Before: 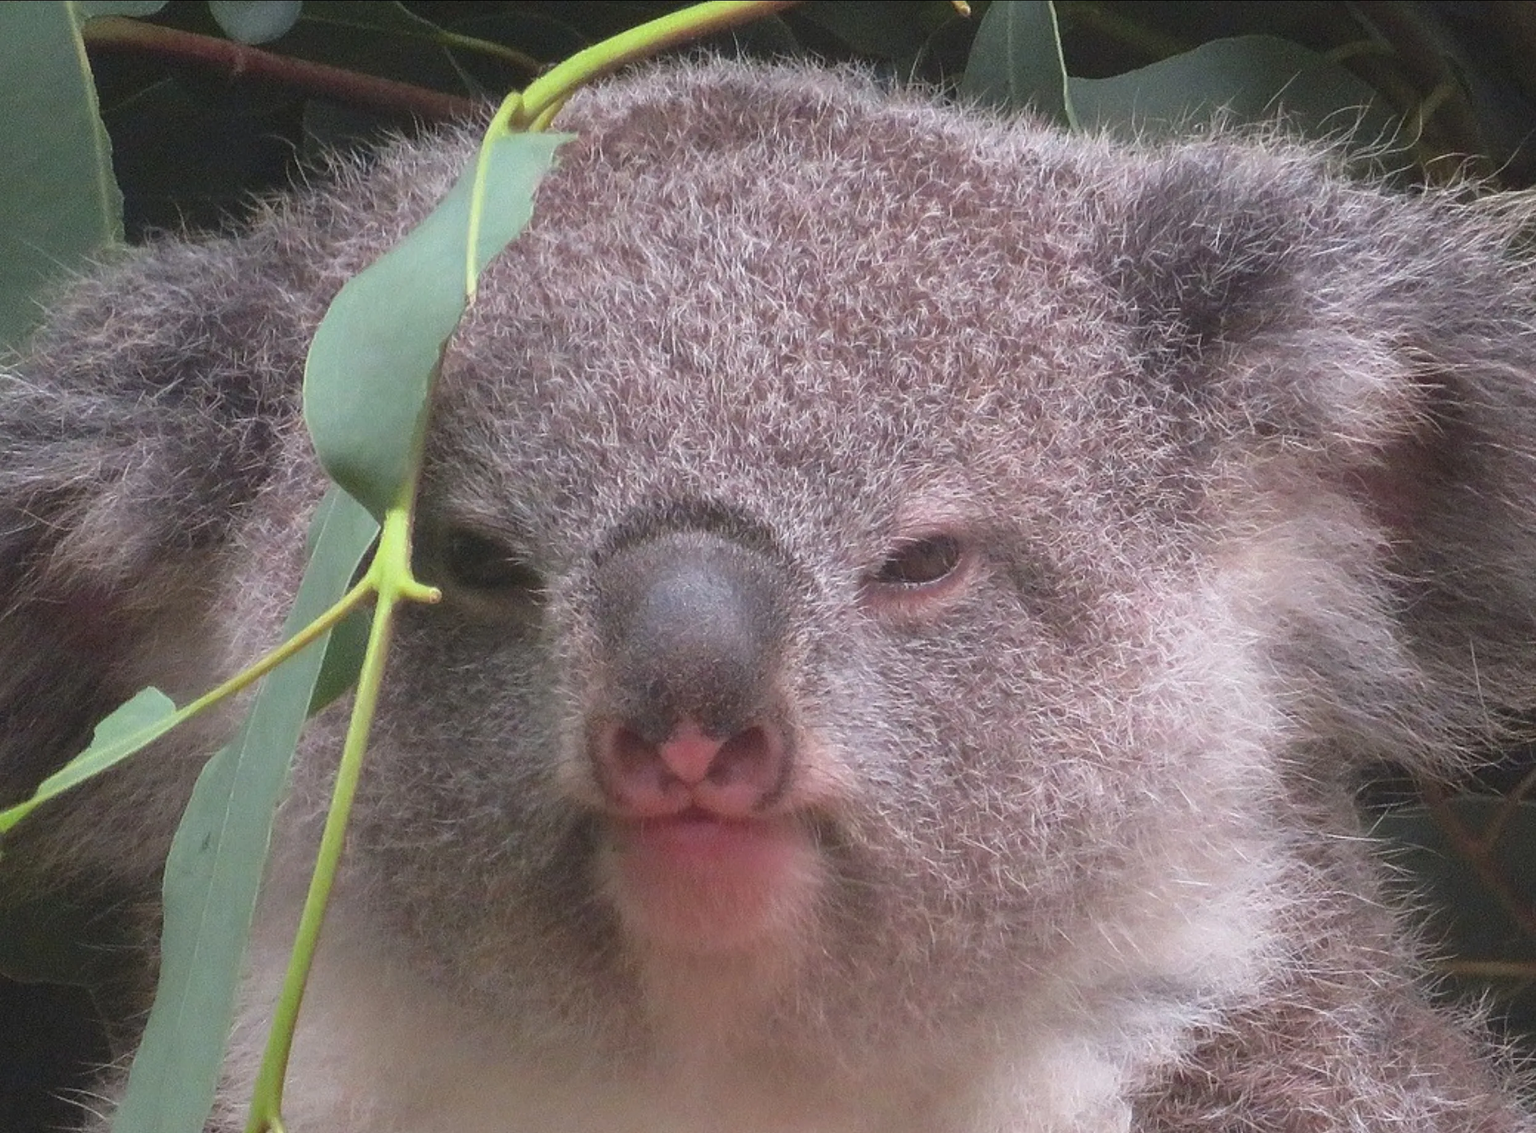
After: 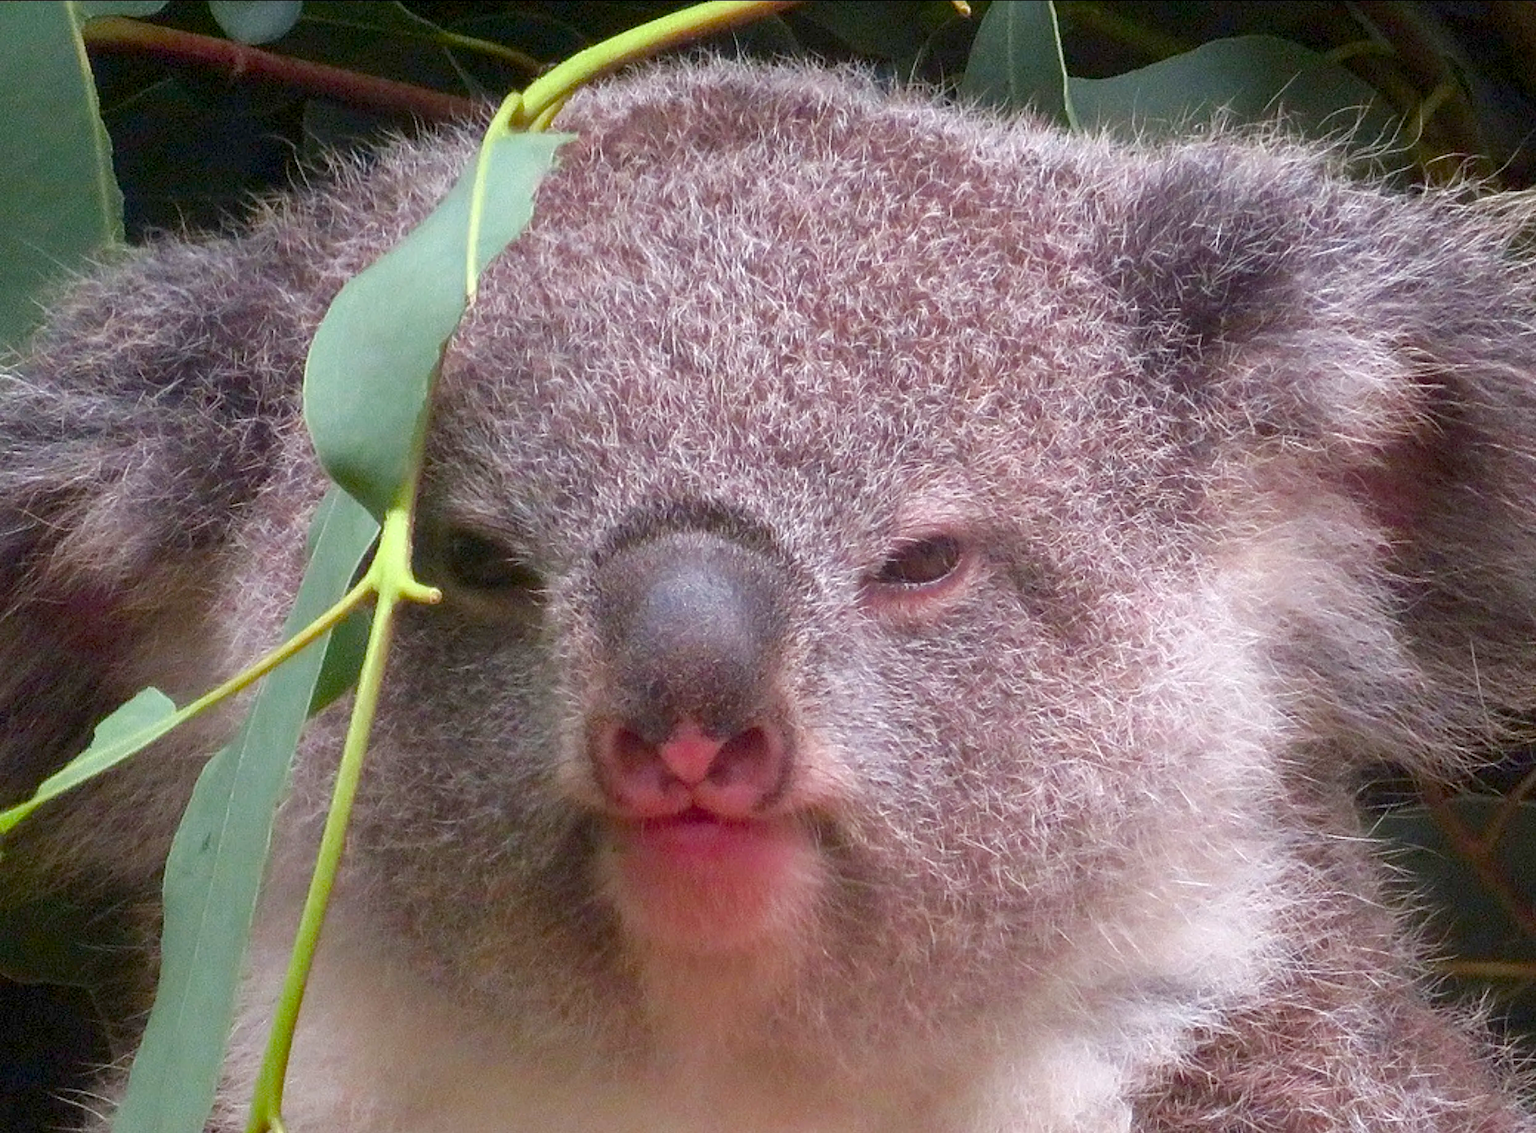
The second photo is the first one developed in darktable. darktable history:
color balance rgb: shadows lift › luminance -9.41%, highlights gain › luminance 17.6%, global offset › luminance -1.45%, perceptual saturation grading › highlights -17.77%, perceptual saturation grading › mid-tones 33.1%, perceptual saturation grading › shadows 50.52%, global vibrance 24.22%
exposure: exposure 0.078 EV, compensate highlight preservation false
